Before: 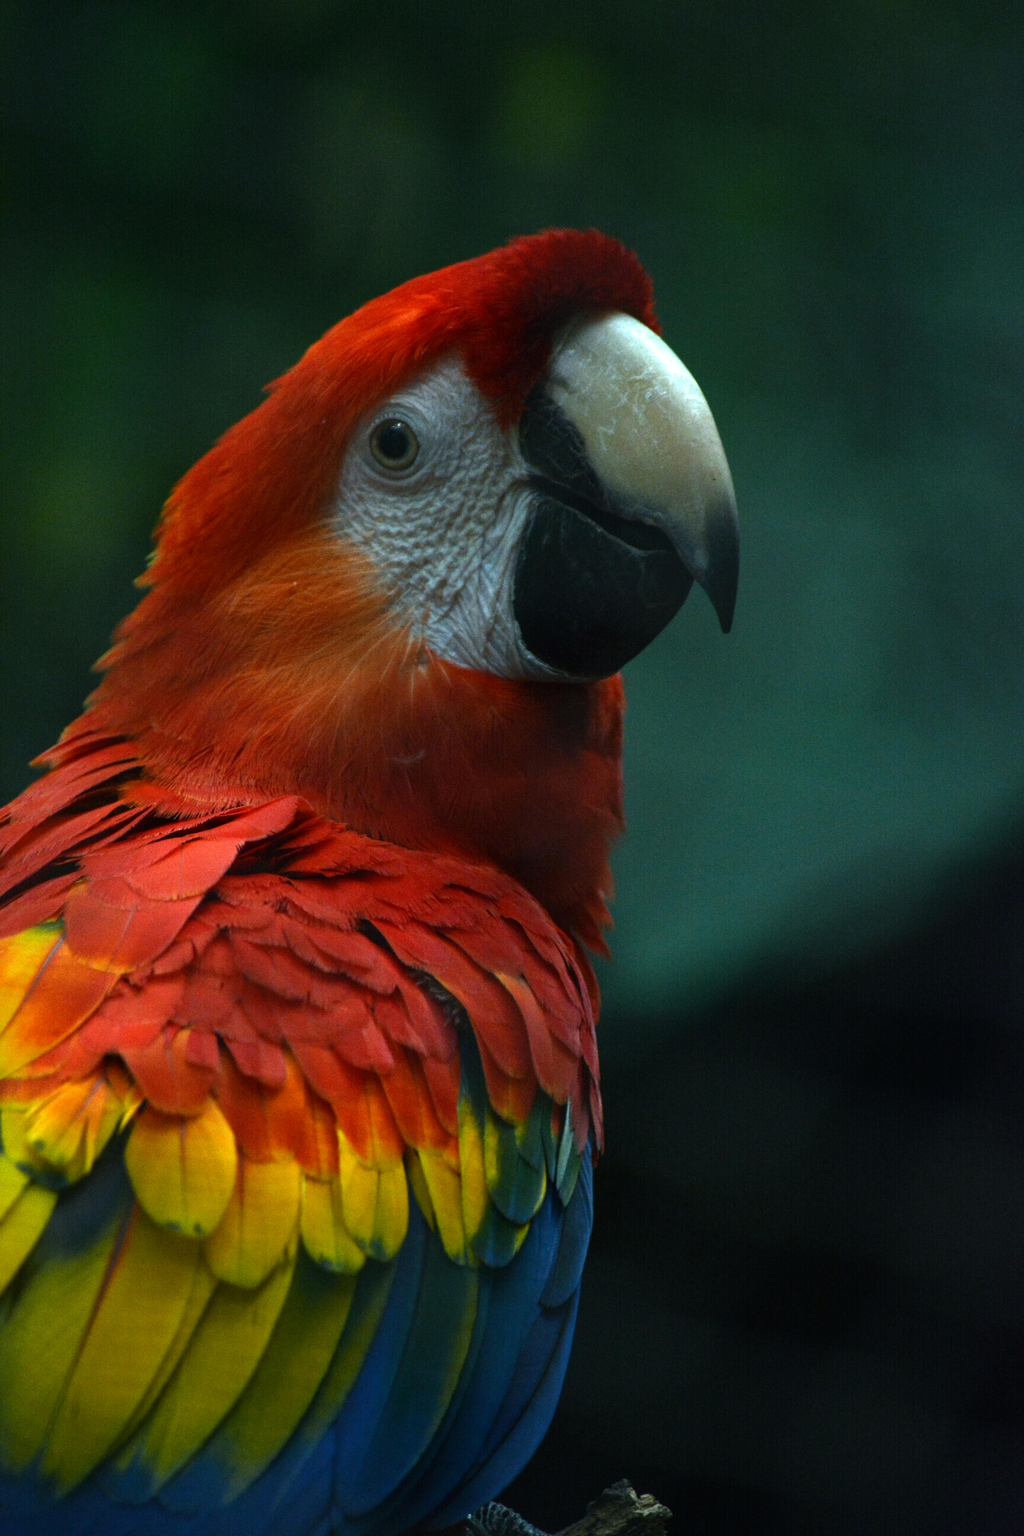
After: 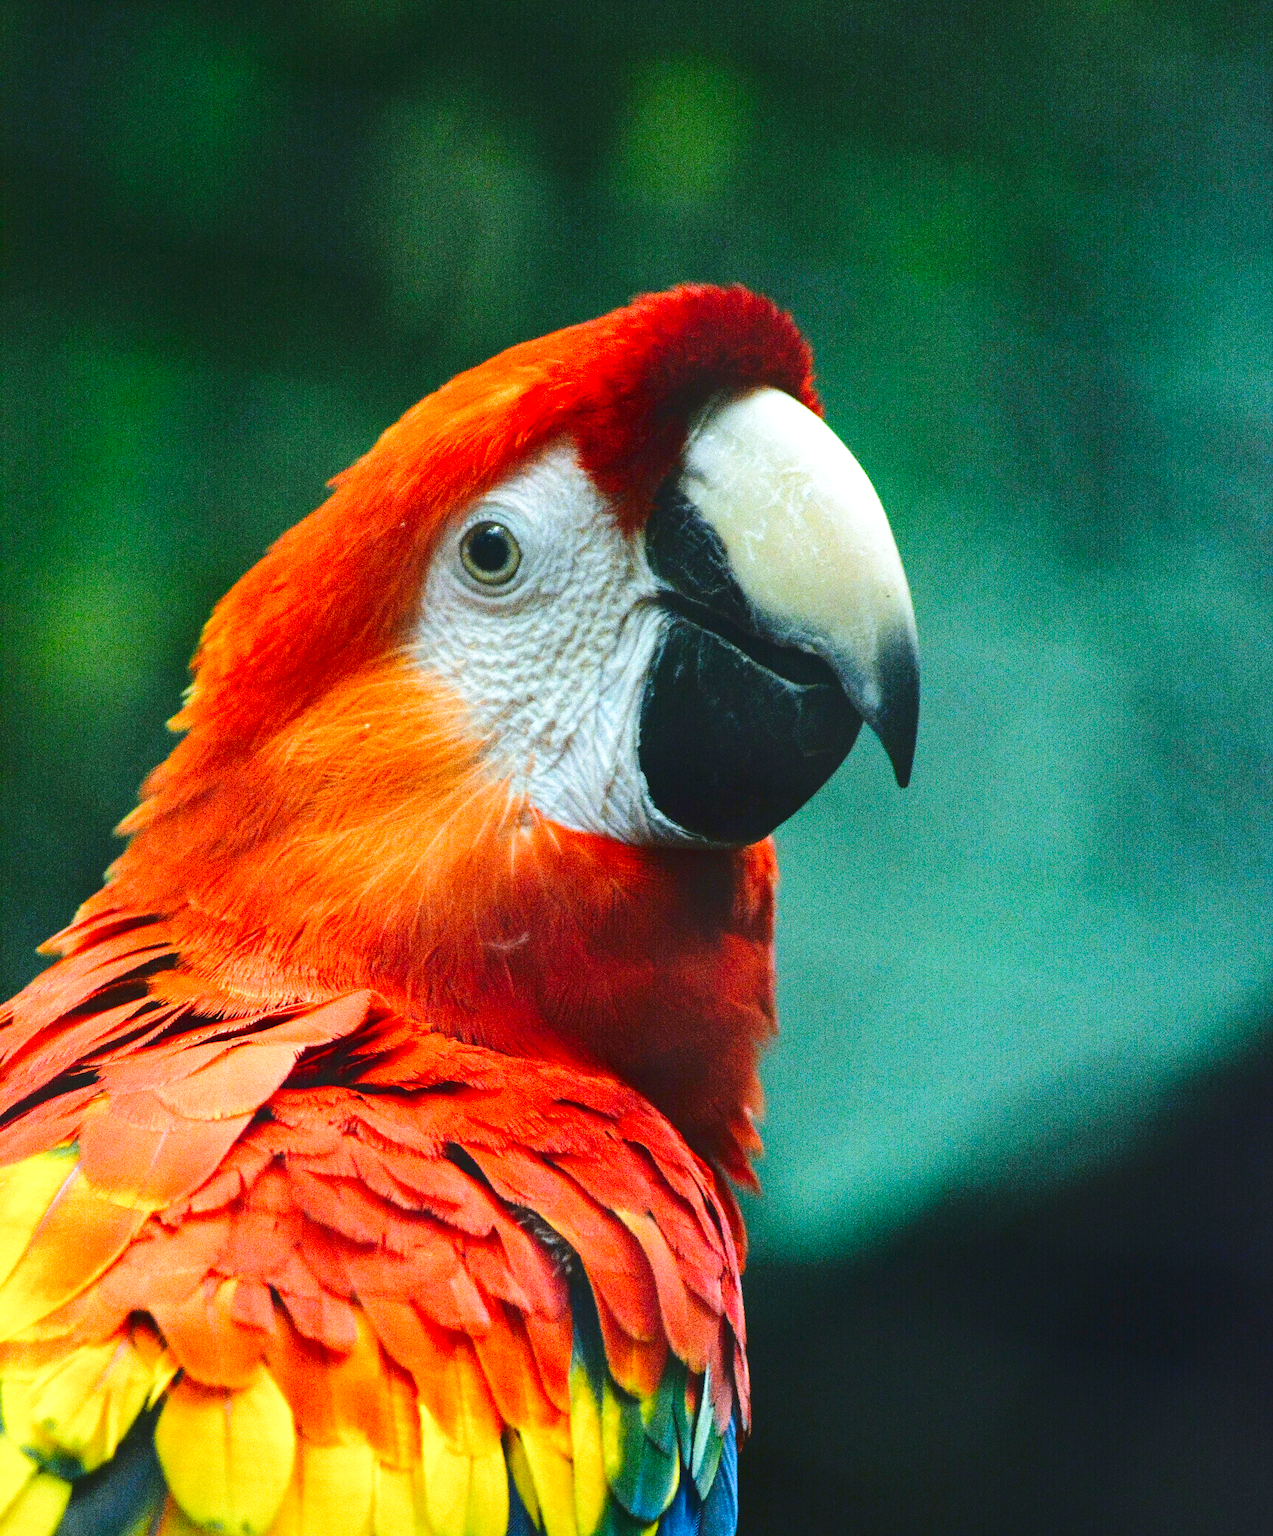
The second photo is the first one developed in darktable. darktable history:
tone curve: curves: ch0 [(0, 0) (0.003, 0.049) (0.011, 0.052) (0.025, 0.061) (0.044, 0.08) (0.069, 0.101) (0.1, 0.119) (0.136, 0.139) (0.177, 0.172) (0.224, 0.222) (0.277, 0.292) (0.335, 0.367) (0.399, 0.444) (0.468, 0.538) (0.543, 0.623) (0.623, 0.713) (0.709, 0.784) (0.801, 0.844) (0.898, 0.916) (1, 1)], color space Lab, linked channels, preserve colors none
base curve: curves: ch0 [(0, 0) (0.028, 0.03) (0.121, 0.232) (0.46, 0.748) (0.859, 0.968) (1, 1)], preserve colors none
sharpen: on, module defaults
exposure: black level correction 0, exposure 1.199 EV, compensate exposure bias true, compensate highlight preservation false
crop: bottom 19.561%
